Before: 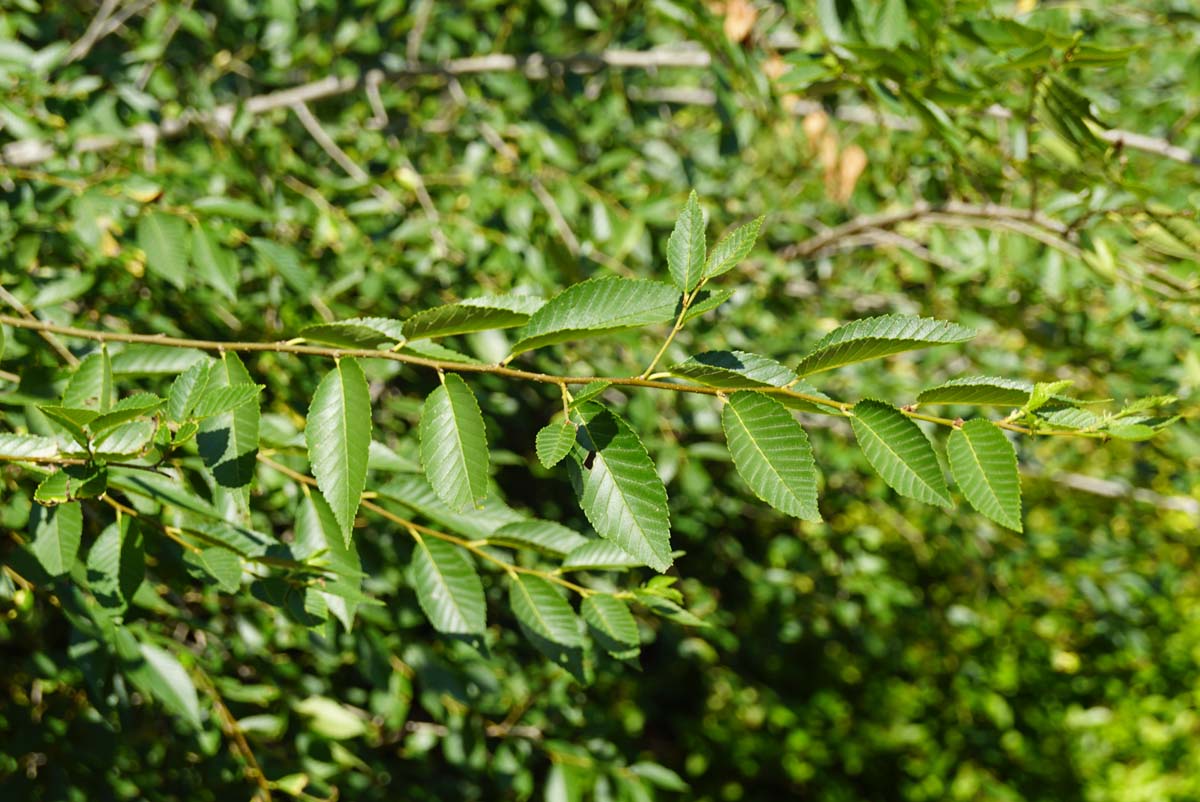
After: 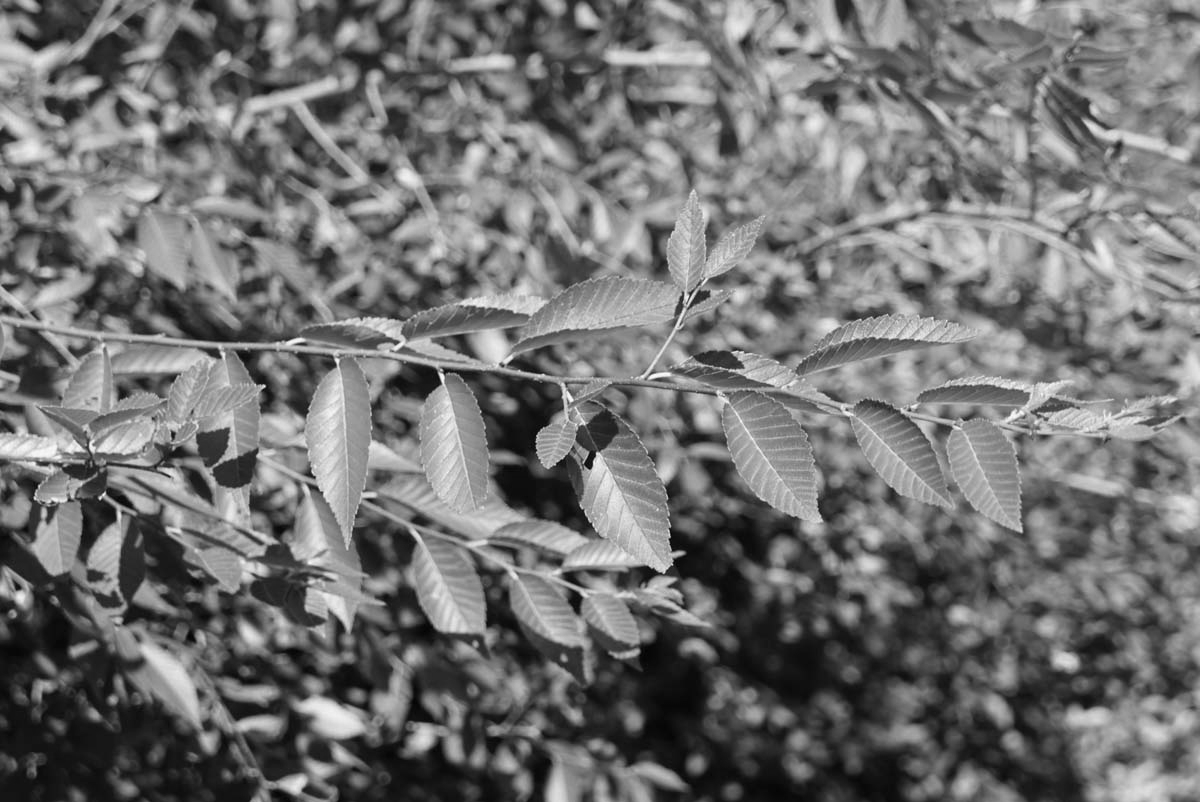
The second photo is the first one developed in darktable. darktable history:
white balance: red 1, blue 1
monochrome: on, module defaults
